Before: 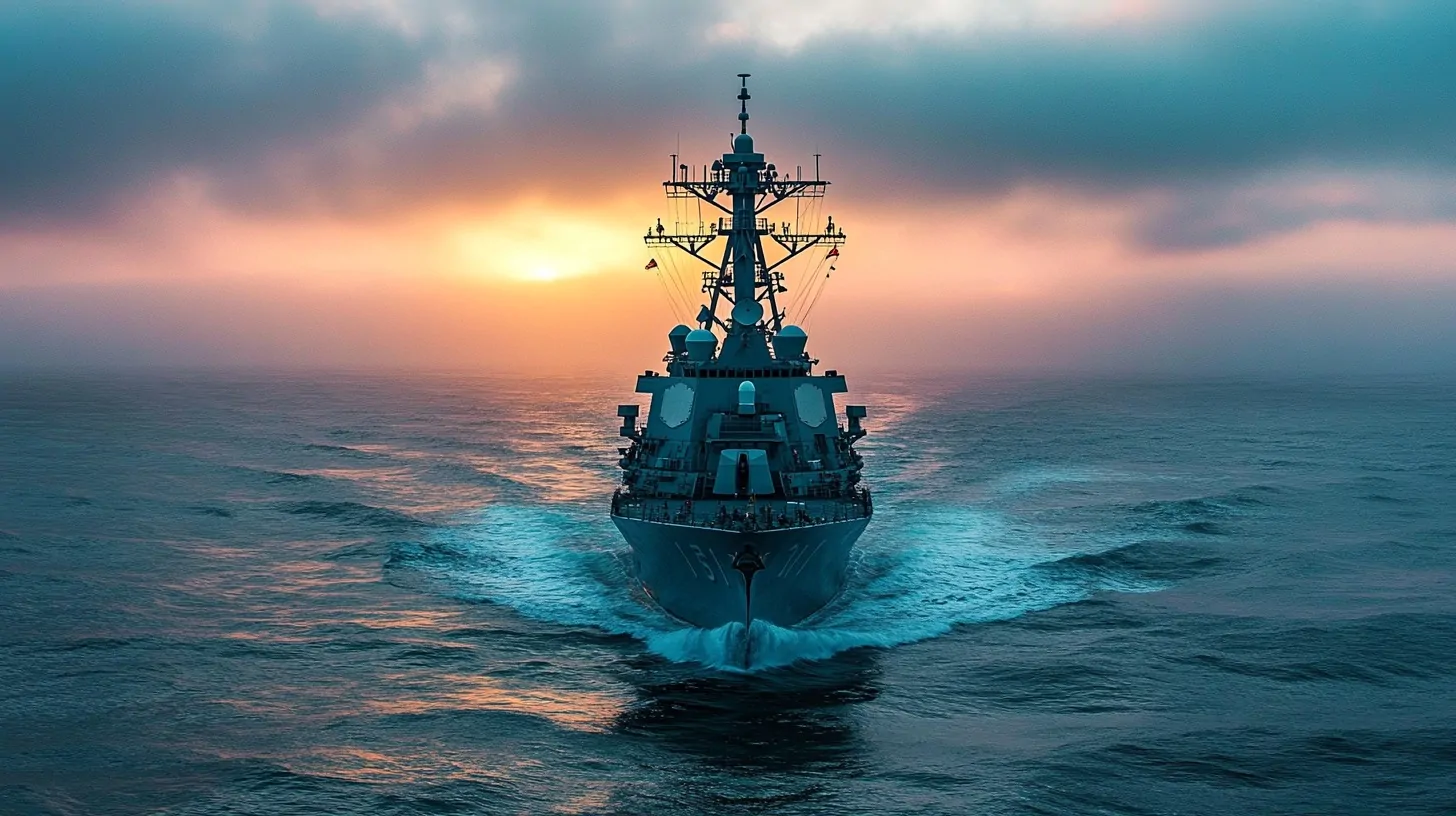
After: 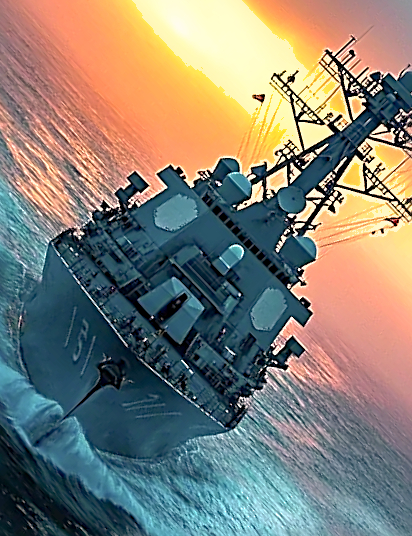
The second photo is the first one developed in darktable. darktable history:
shadows and highlights: on, module defaults
local contrast: highlights 107%, shadows 102%, detail 120%, midtone range 0.2
color correction: highlights a* 11.59, highlights b* 11.88
crop and rotate: angle -46.22°, top 16.174%, right 0.983%, bottom 11.678%
exposure: exposure 0.607 EV, compensate exposure bias true, compensate highlight preservation false
tone equalizer: on, module defaults
sharpen: radius 2.622, amount 0.697
